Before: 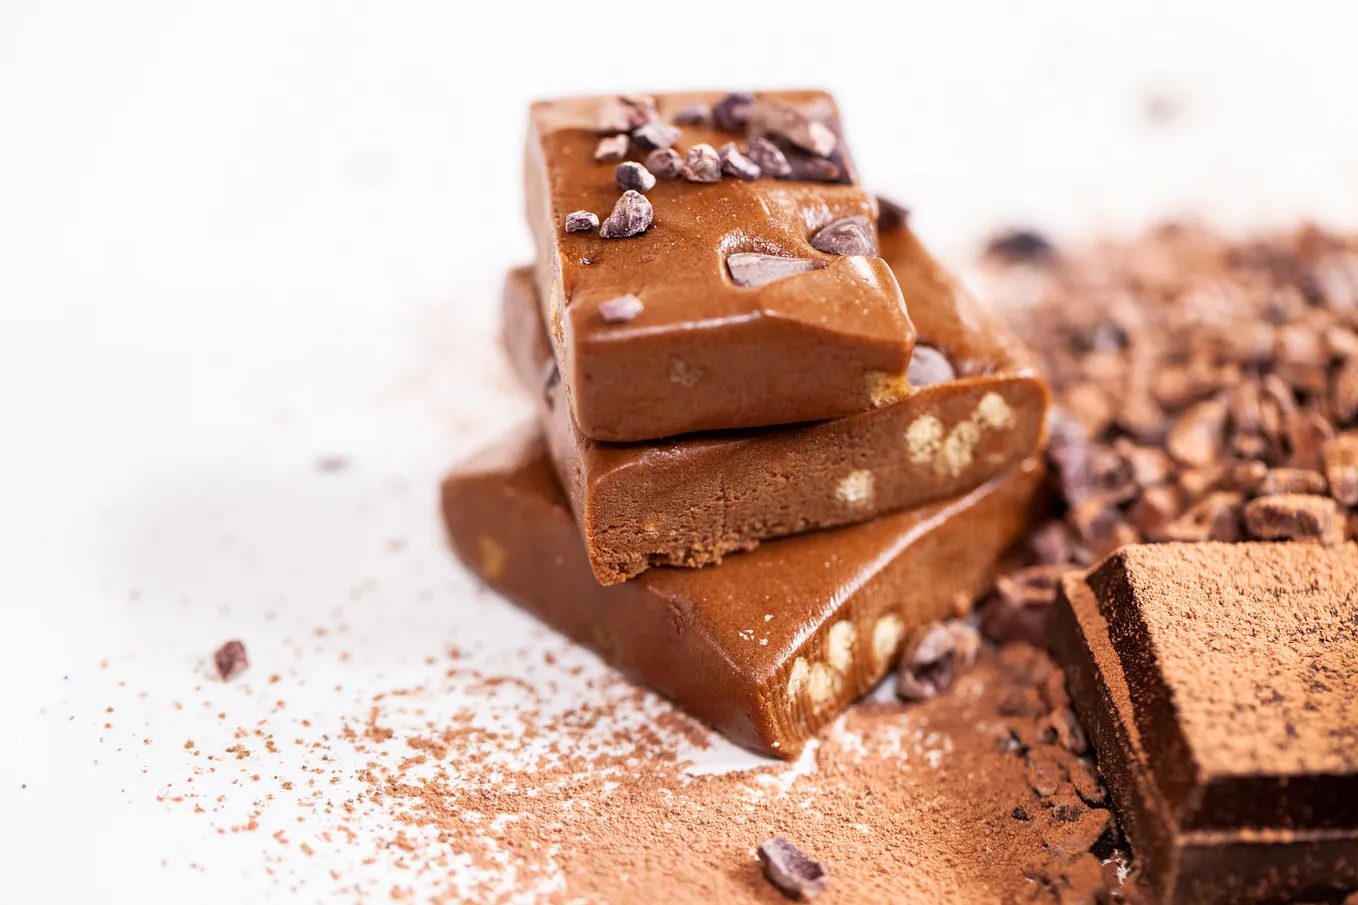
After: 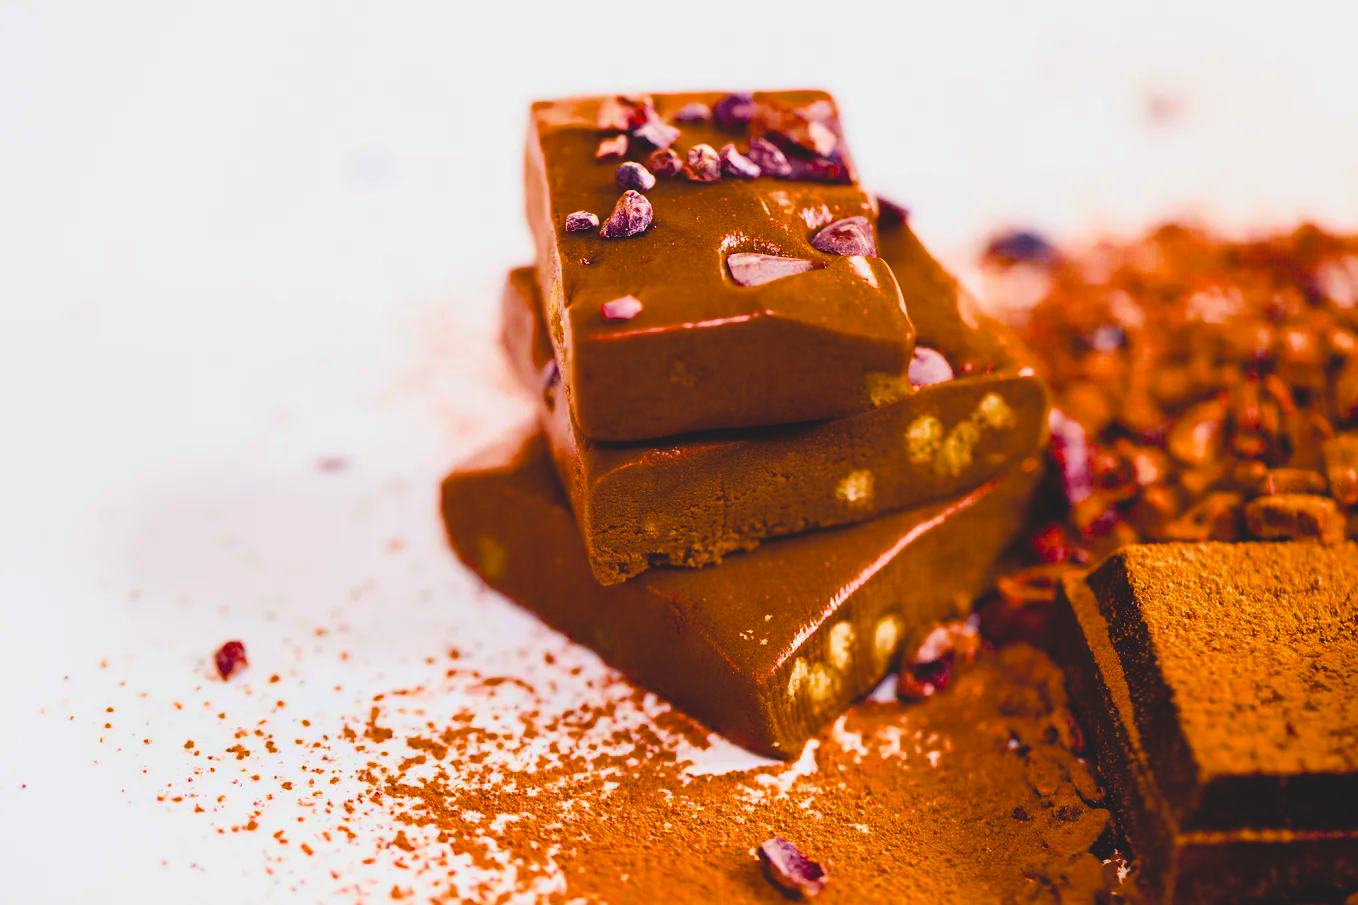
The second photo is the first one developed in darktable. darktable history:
color balance rgb: shadows lift › luminance -21.461%, shadows lift › chroma 6.603%, shadows lift › hue 269.69°, perceptual saturation grading › global saturation 64.366%, perceptual saturation grading › highlights 49.763%, perceptual saturation grading › shadows 29.905%, global vibrance 9.947%, contrast 14.563%, saturation formula JzAzBz (2021)
levels: levels [0.073, 0.497, 0.972]
contrast brightness saturation: contrast -0.295
